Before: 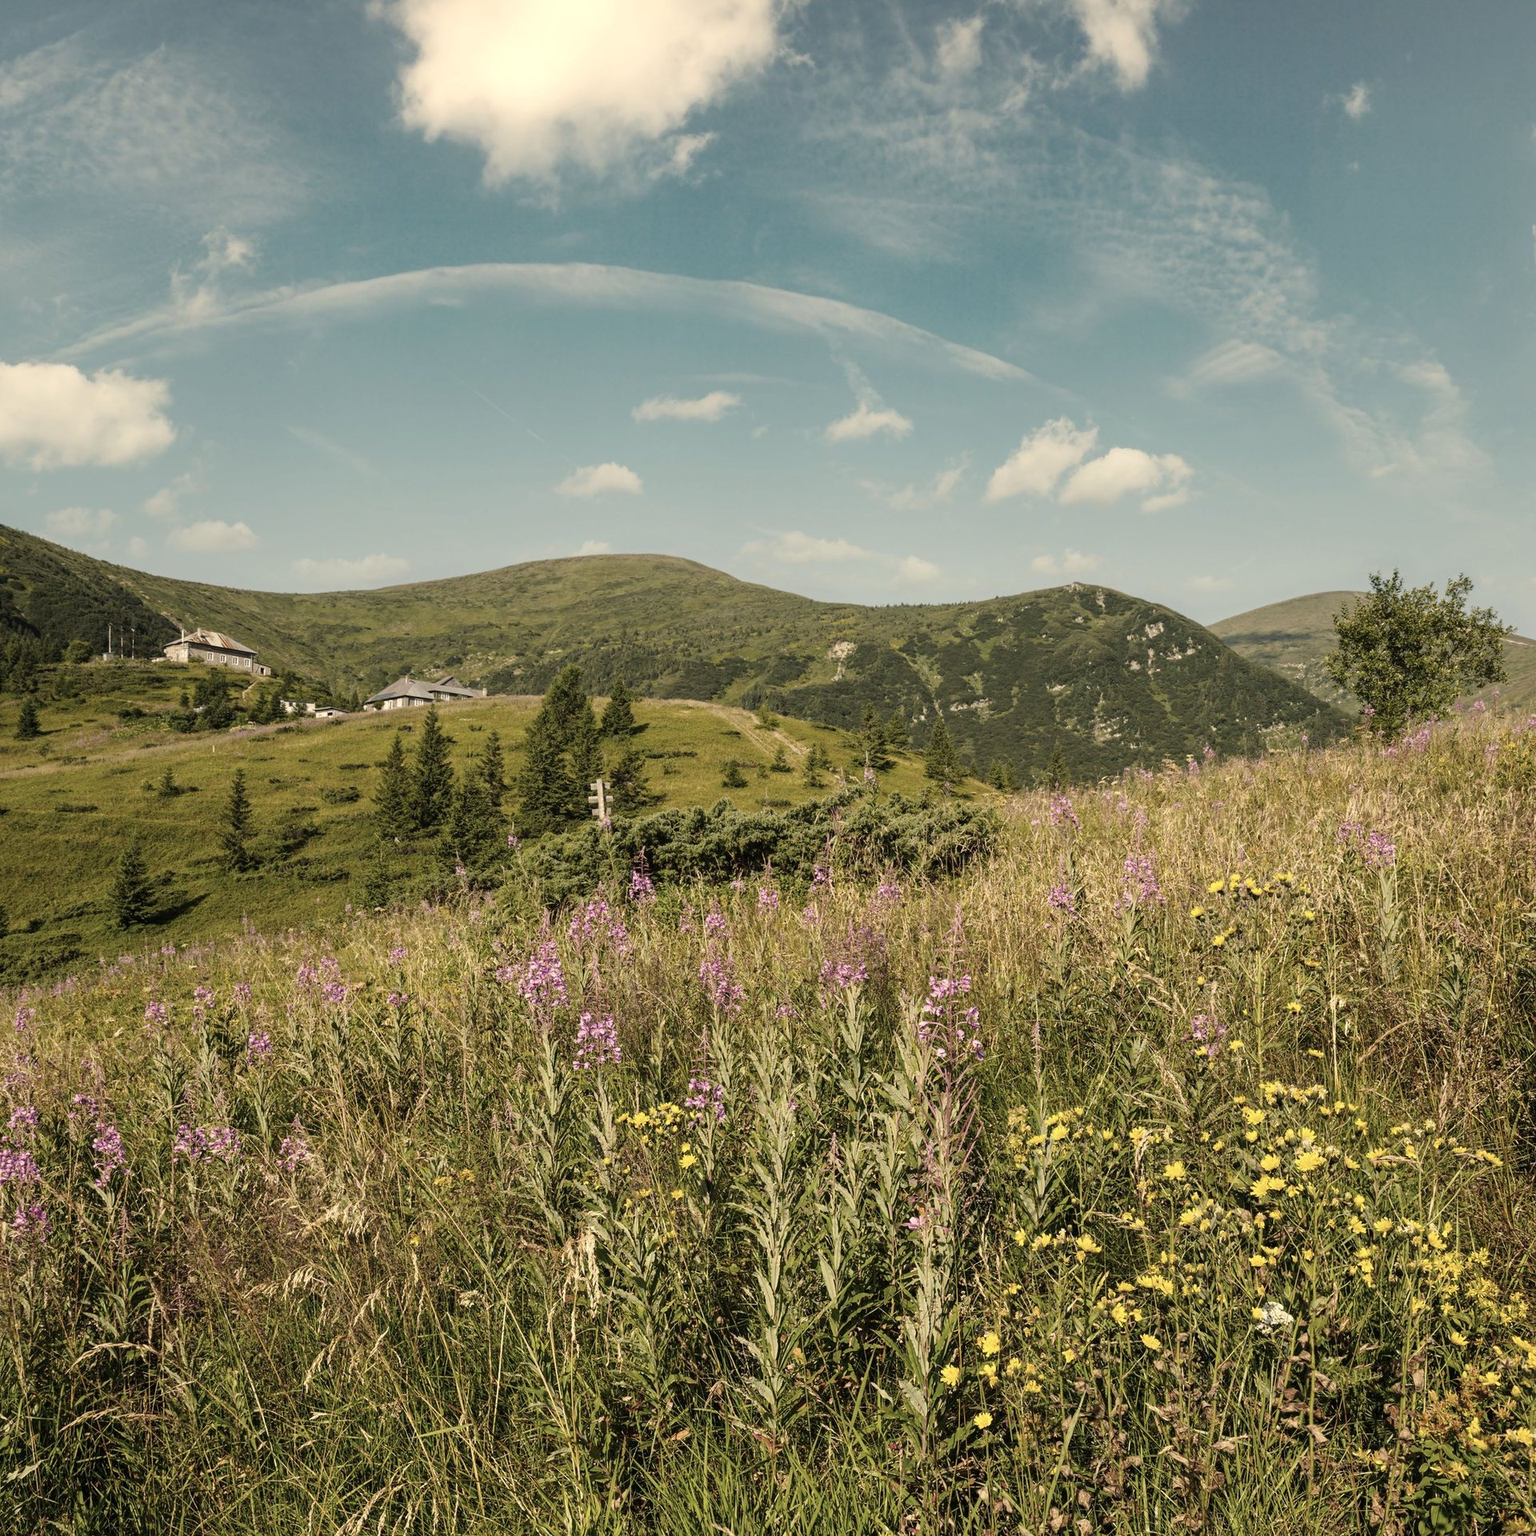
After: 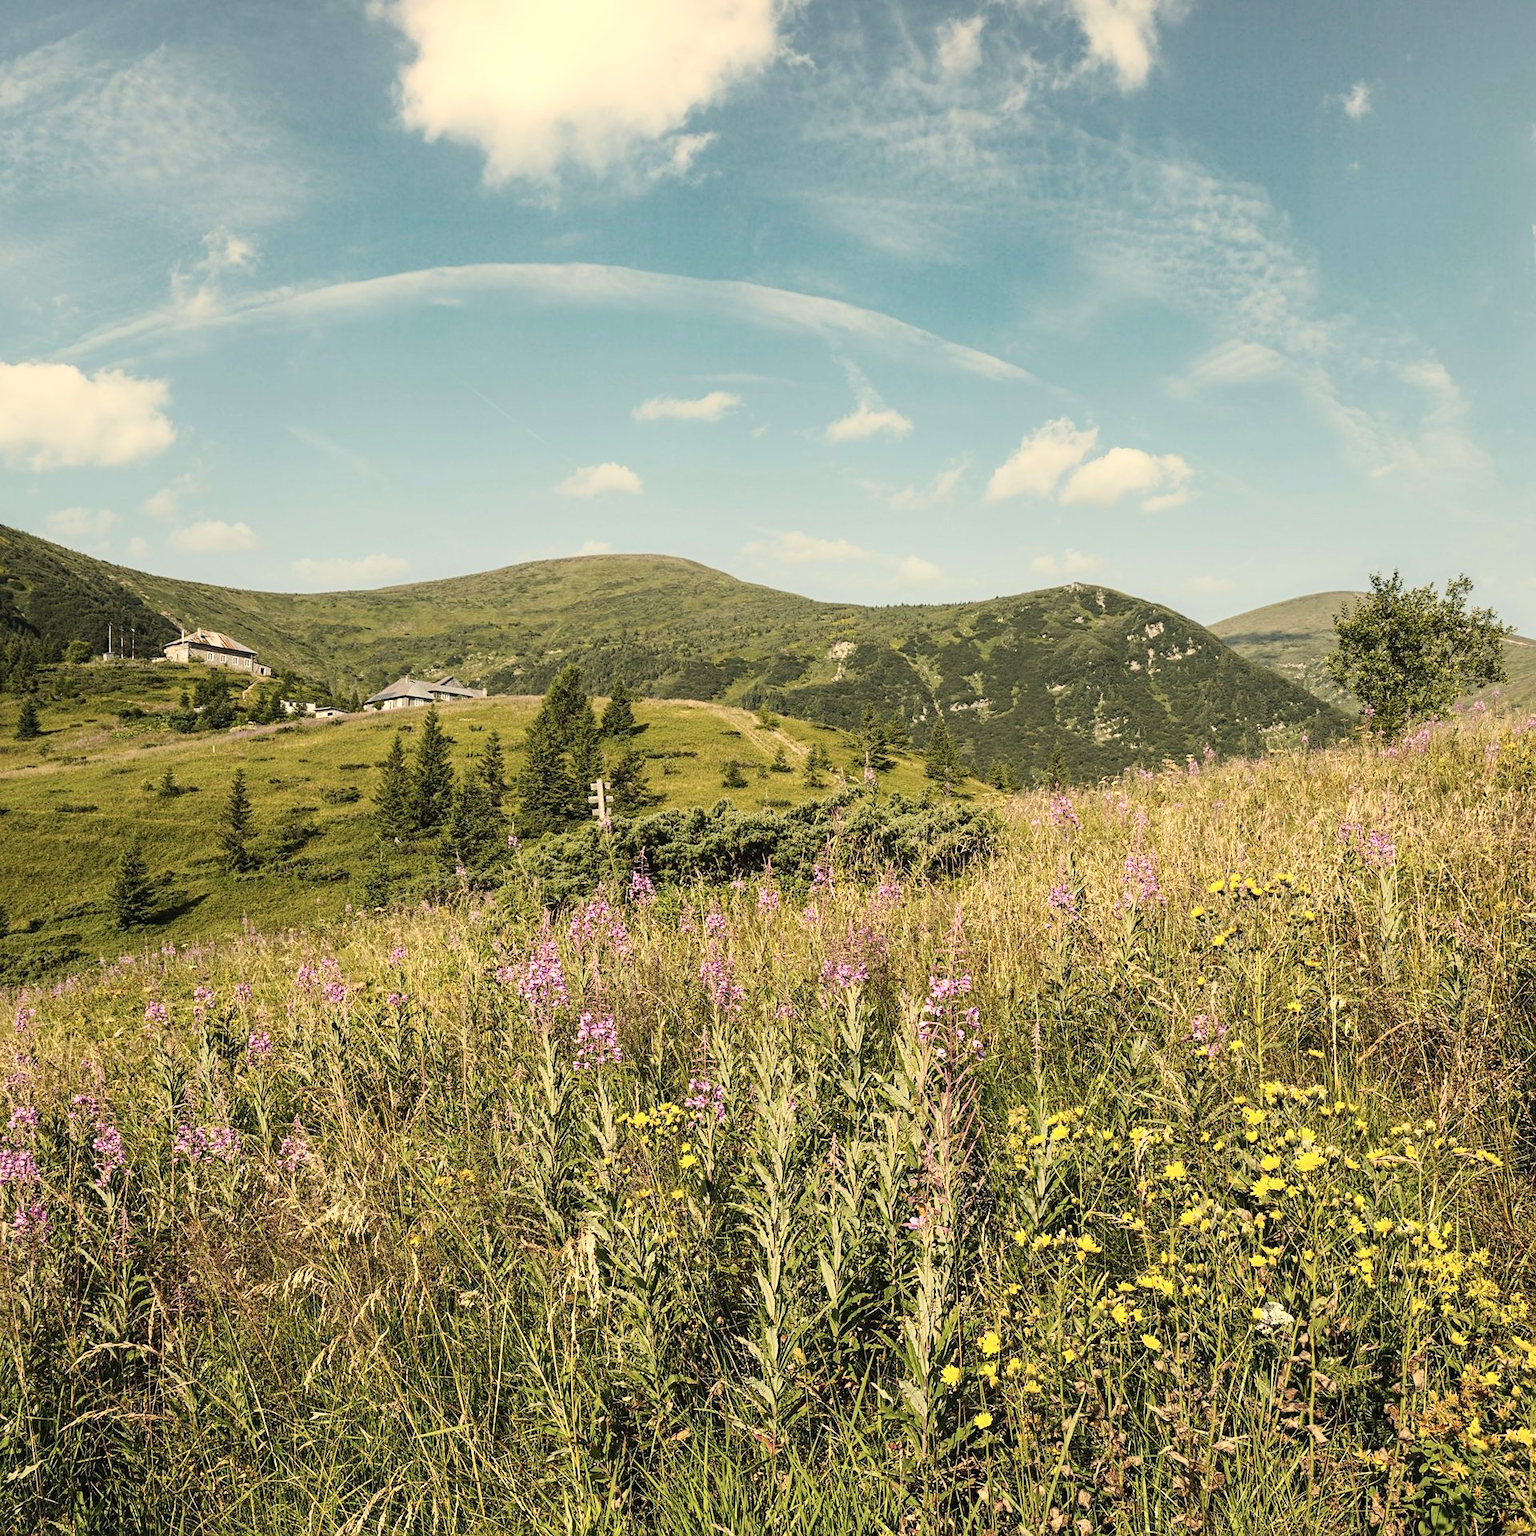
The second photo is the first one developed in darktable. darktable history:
contrast brightness saturation: contrast 0.196, brightness 0.161, saturation 0.229
sharpen: amount 0.216
